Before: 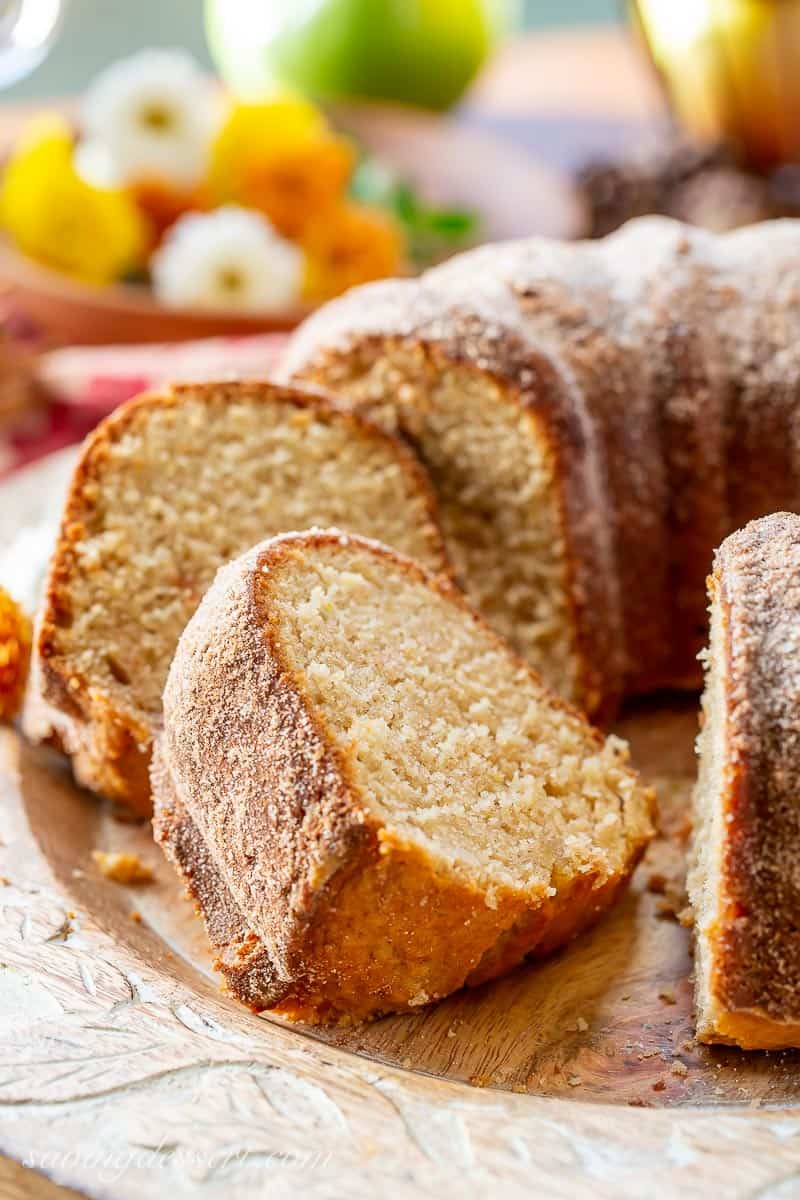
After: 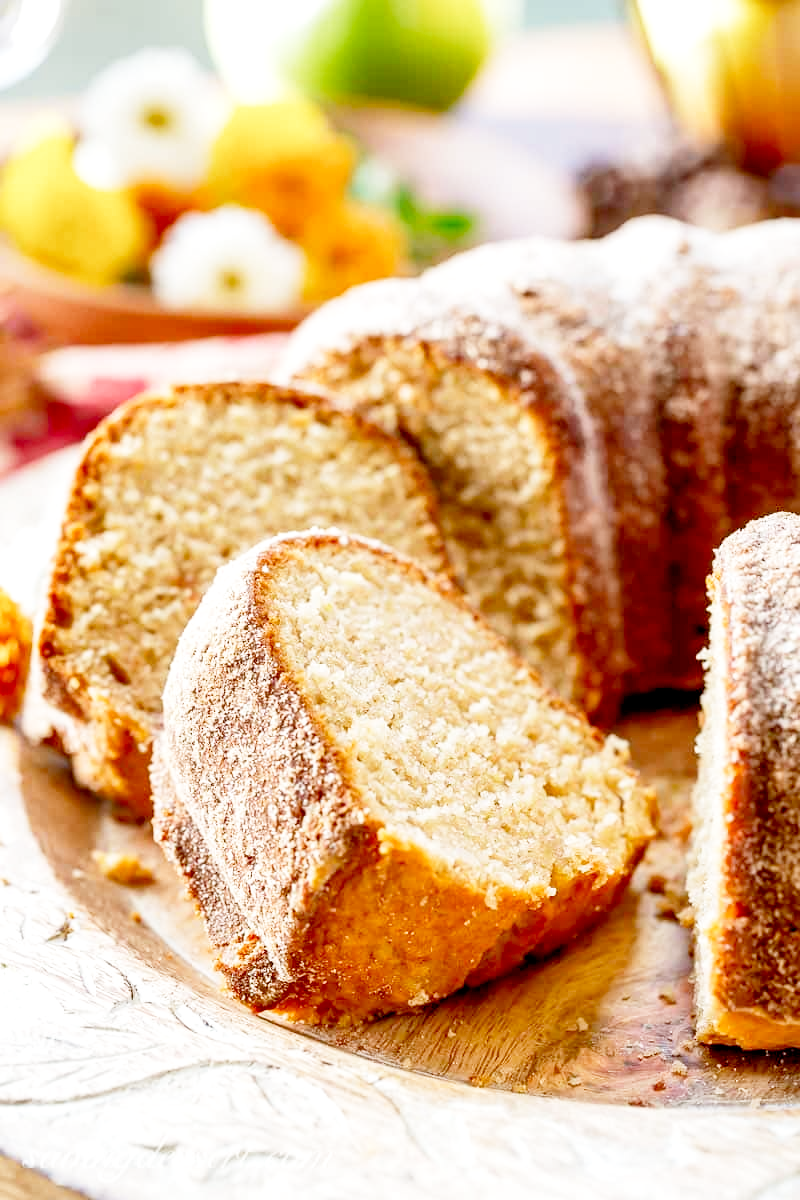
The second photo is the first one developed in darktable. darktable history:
shadows and highlights: shadows 37.45, highlights -26.85, soften with gaussian
filmic rgb: black relative exposure -7.75 EV, white relative exposure 4.36 EV, target black luminance 0%, hardness 3.75, latitude 50.81%, contrast 1.074, highlights saturation mix 9.58%, shadows ↔ highlights balance -0.227%, add noise in highlights 0, preserve chrominance no, color science v3 (2019), use custom middle-gray values true, contrast in highlights soft
exposure: exposure 1.094 EV, compensate highlight preservation false
